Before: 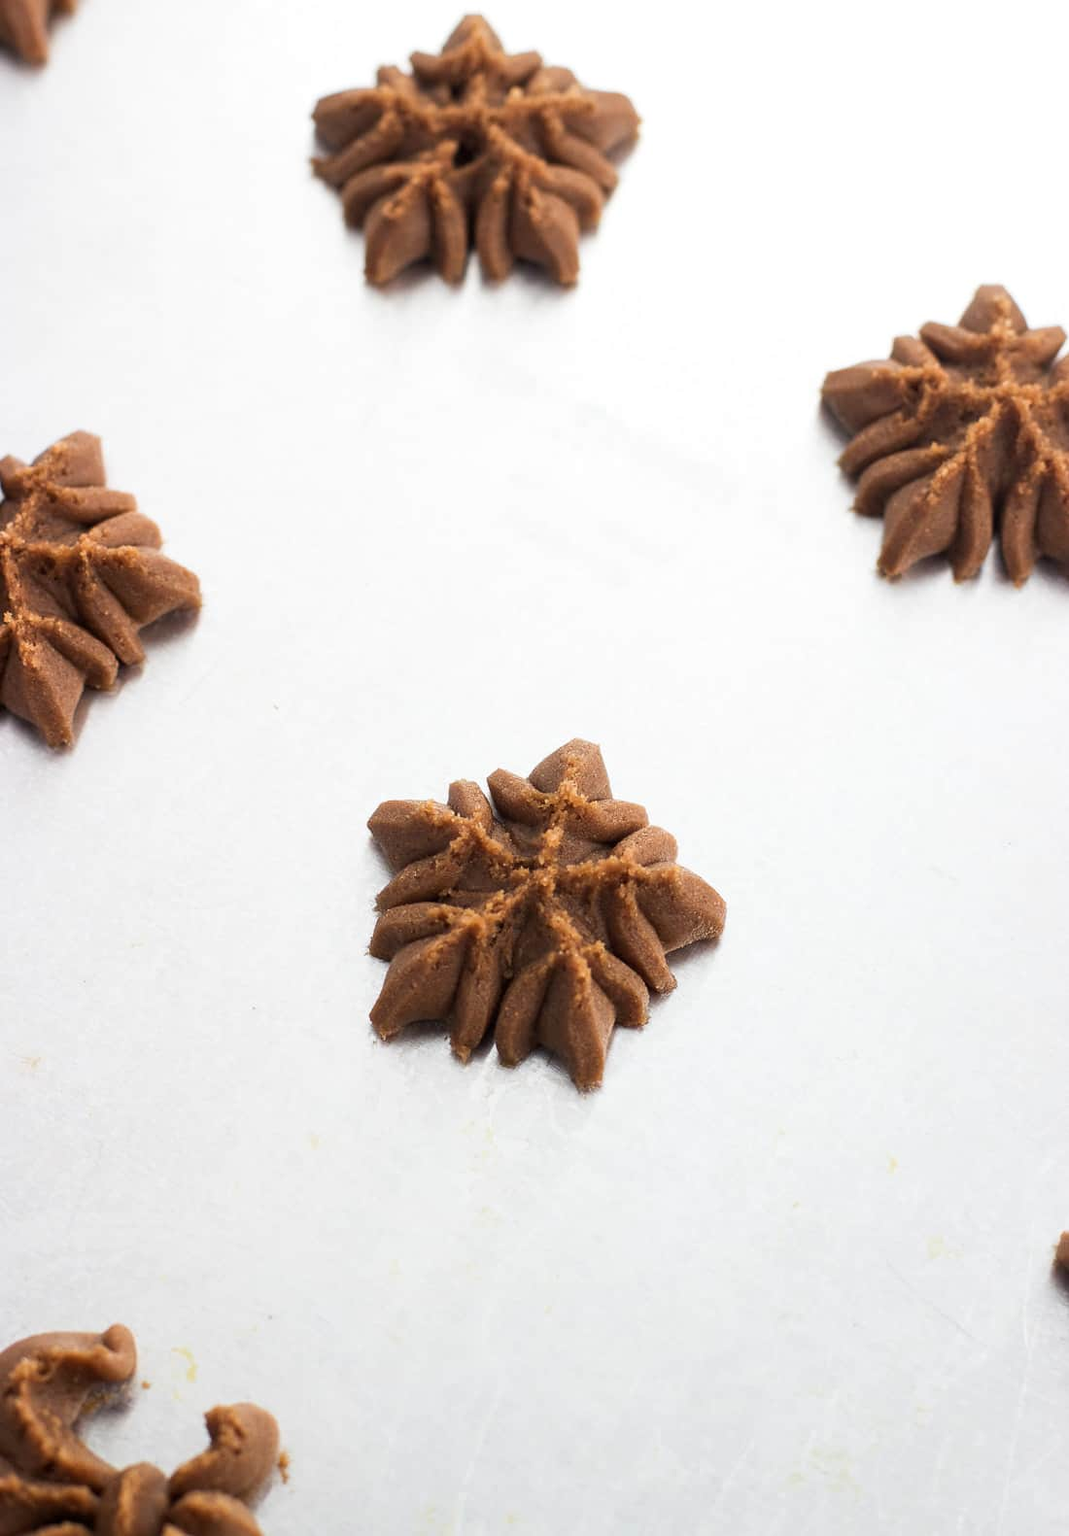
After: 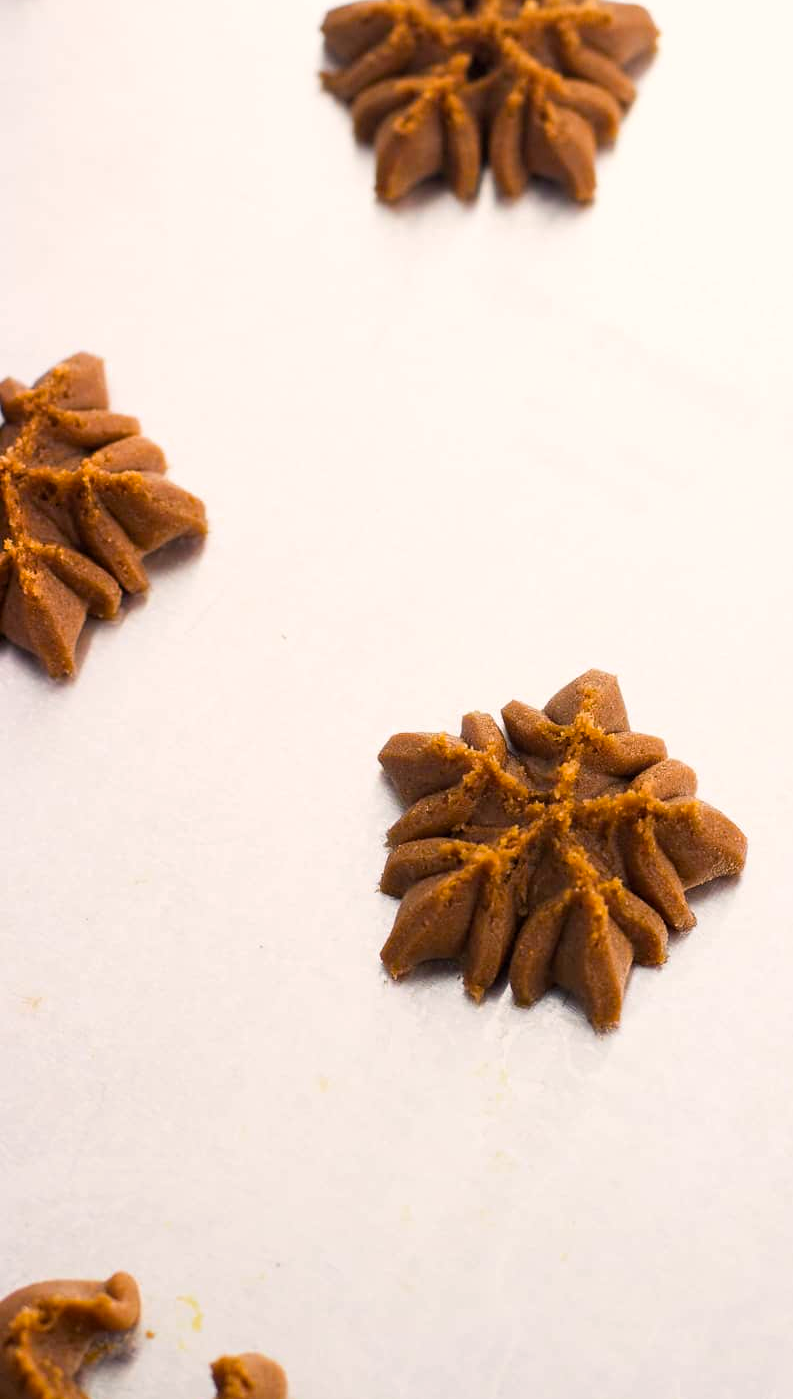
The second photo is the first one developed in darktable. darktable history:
color balance rgb: highlights gain › chroma 1.717%, highlights gain › hue 54.92°, perceptual saturation grading › global saturation 30.912%, global vibrance 20%
crop: top 5.792%, right 27.863%, bottom 5.674%
